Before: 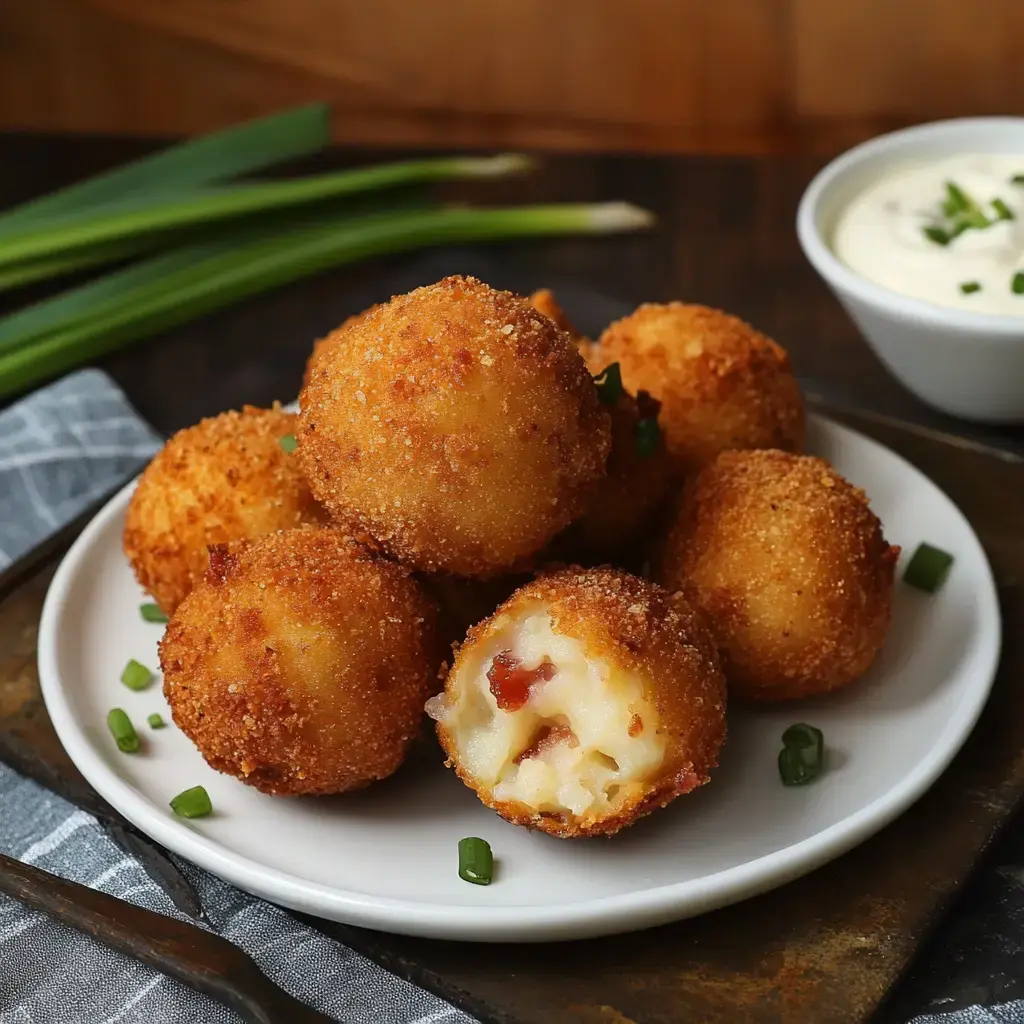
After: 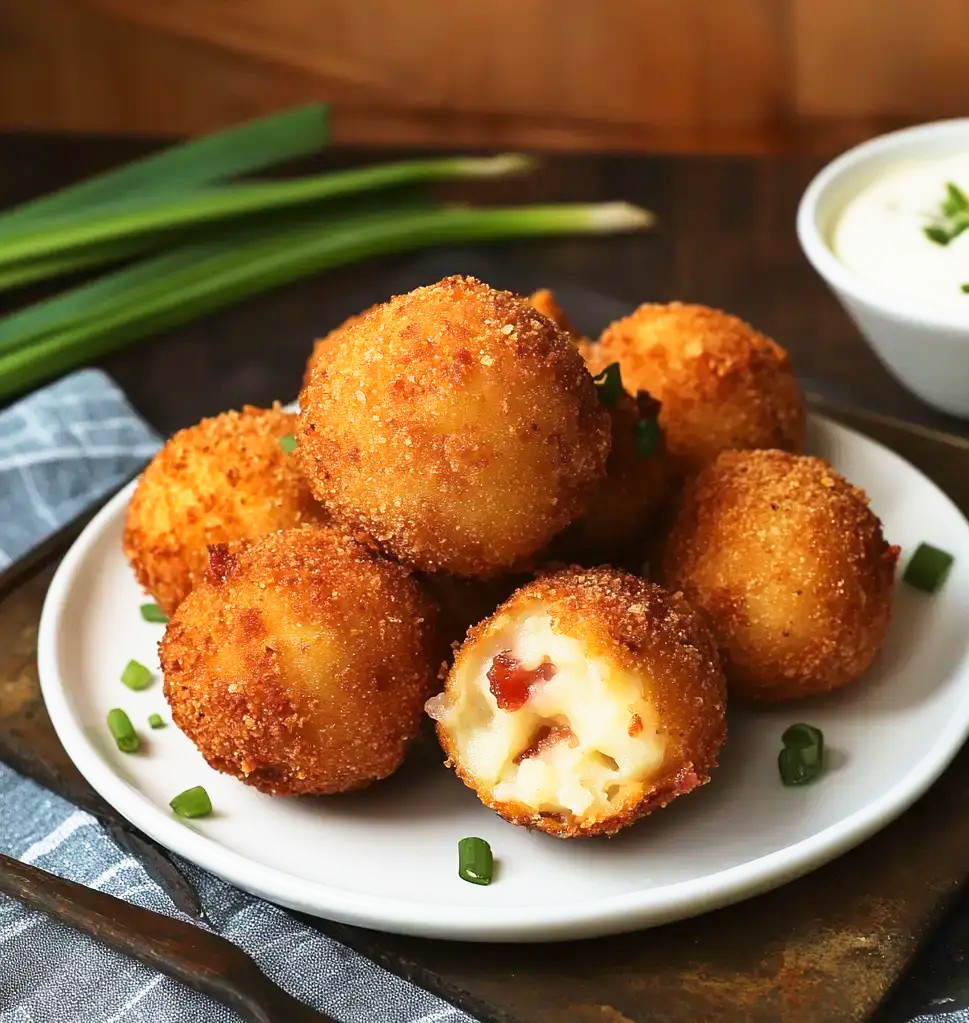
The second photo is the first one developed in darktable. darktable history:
velvia: on, module defaults
crop and rotate: right 5.309%
base curve: curves: ch0 [(0, 0) (0.557, 0.834) (1, 1)], preserve colors none
contrast brightness saturation: contrast 0.053
